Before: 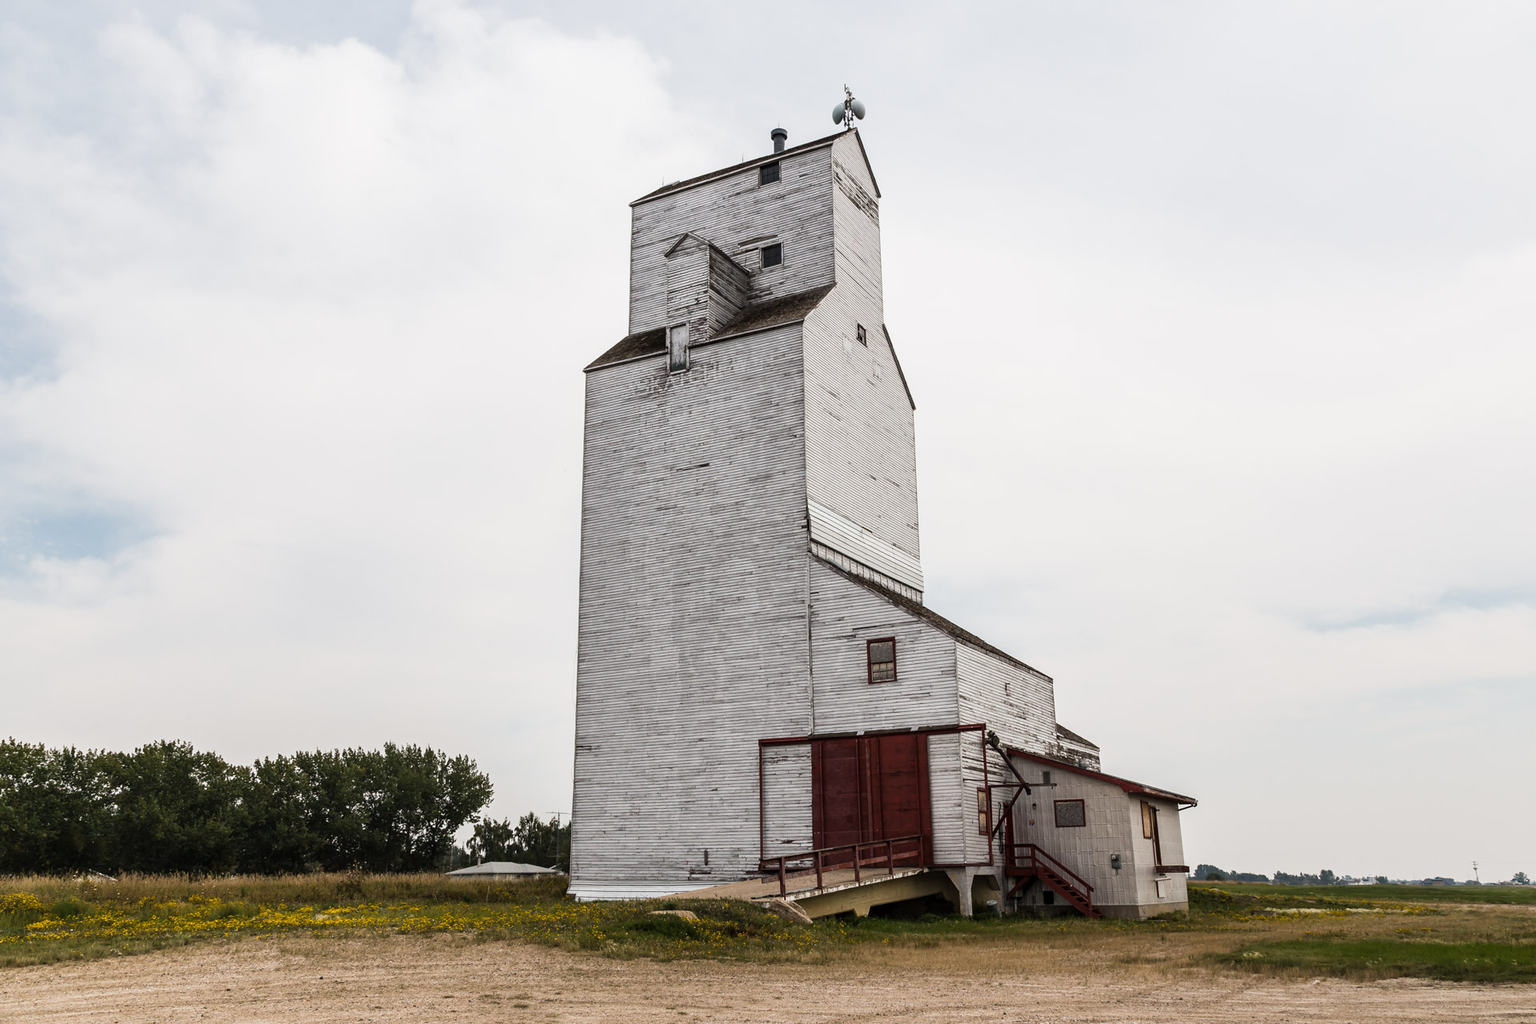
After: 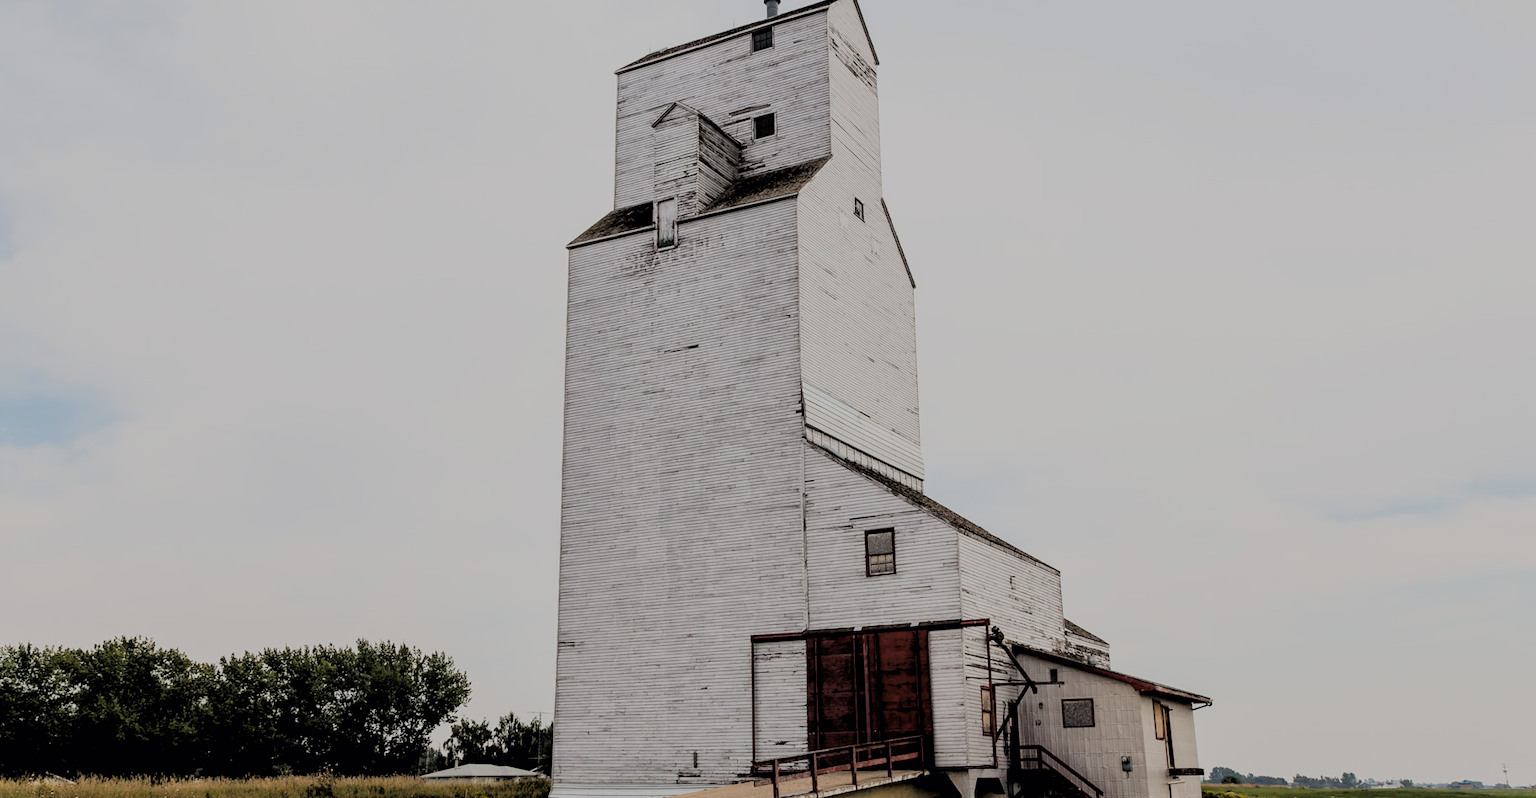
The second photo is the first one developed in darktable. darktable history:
rgb levels: preserve colors sum RGB, levels [[0.038, 0.433, 0.934], [0, 0.5, 1], [0, 0.5, 1]]
filmic rgb: black relative exposure -6.15 EV, white relative exposure 6.96 EV, hardness 2.23, color science v6 (2022)
crop and rotate: left 2.991%, top 13.302%, right 1.981%, bottom 12.636%
